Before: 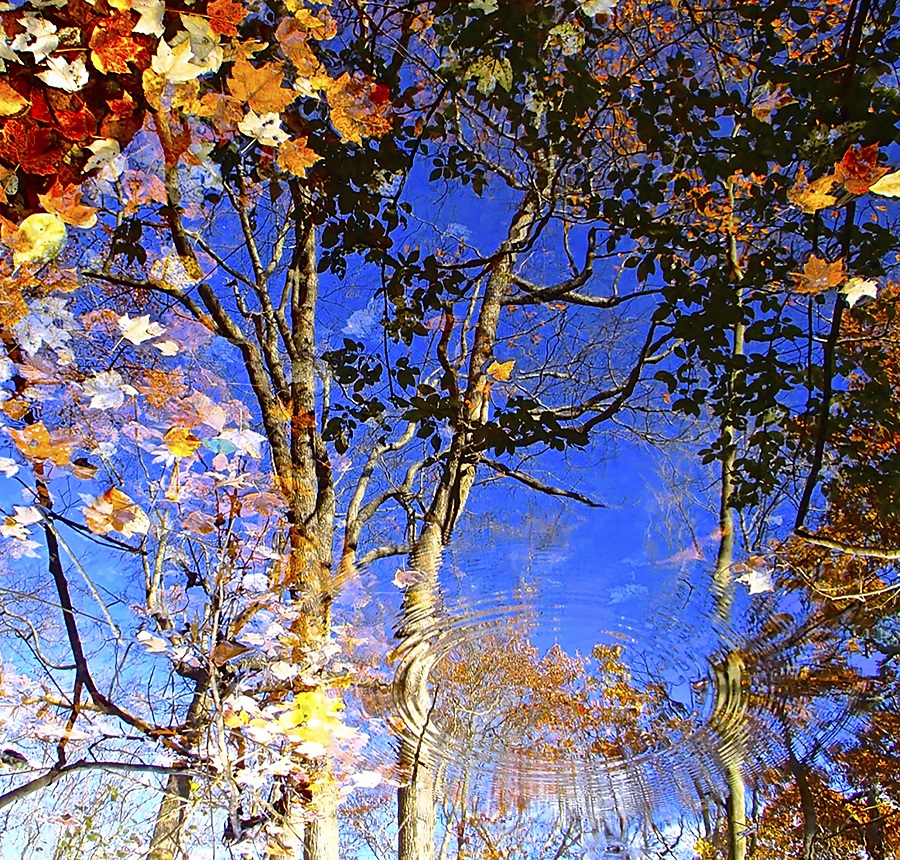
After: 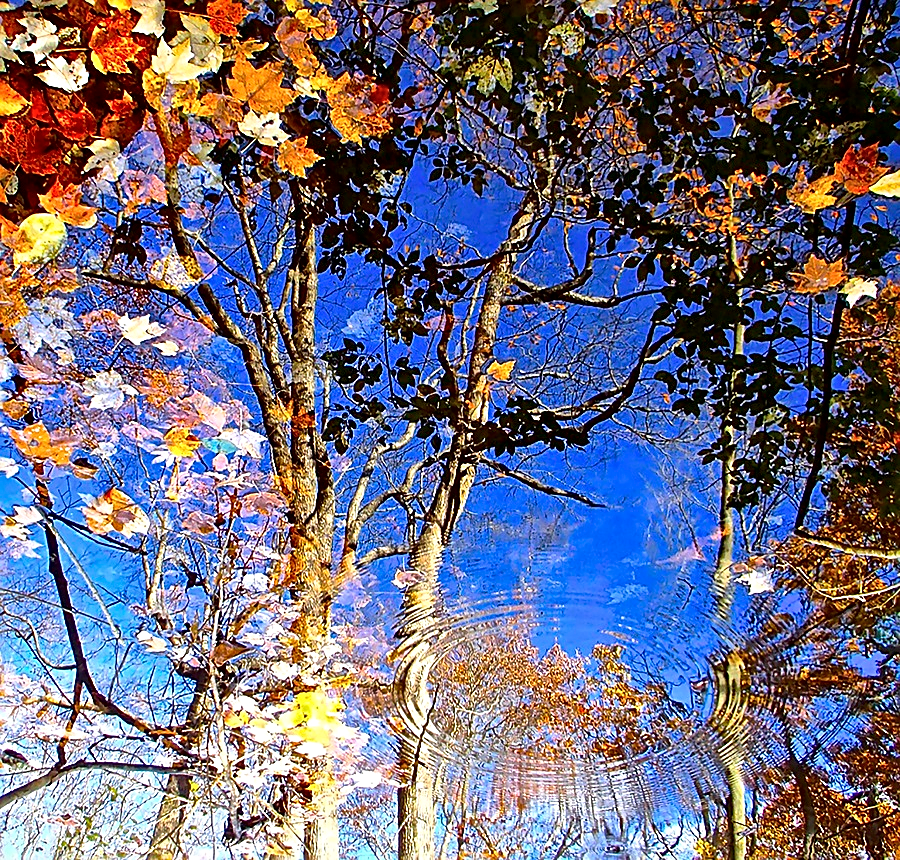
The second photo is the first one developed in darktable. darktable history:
sharpen: on, module defaults
local contrast: mode bilateral grid, contrast 50, coarseness 50, detail 150%, midtone range 0.2
